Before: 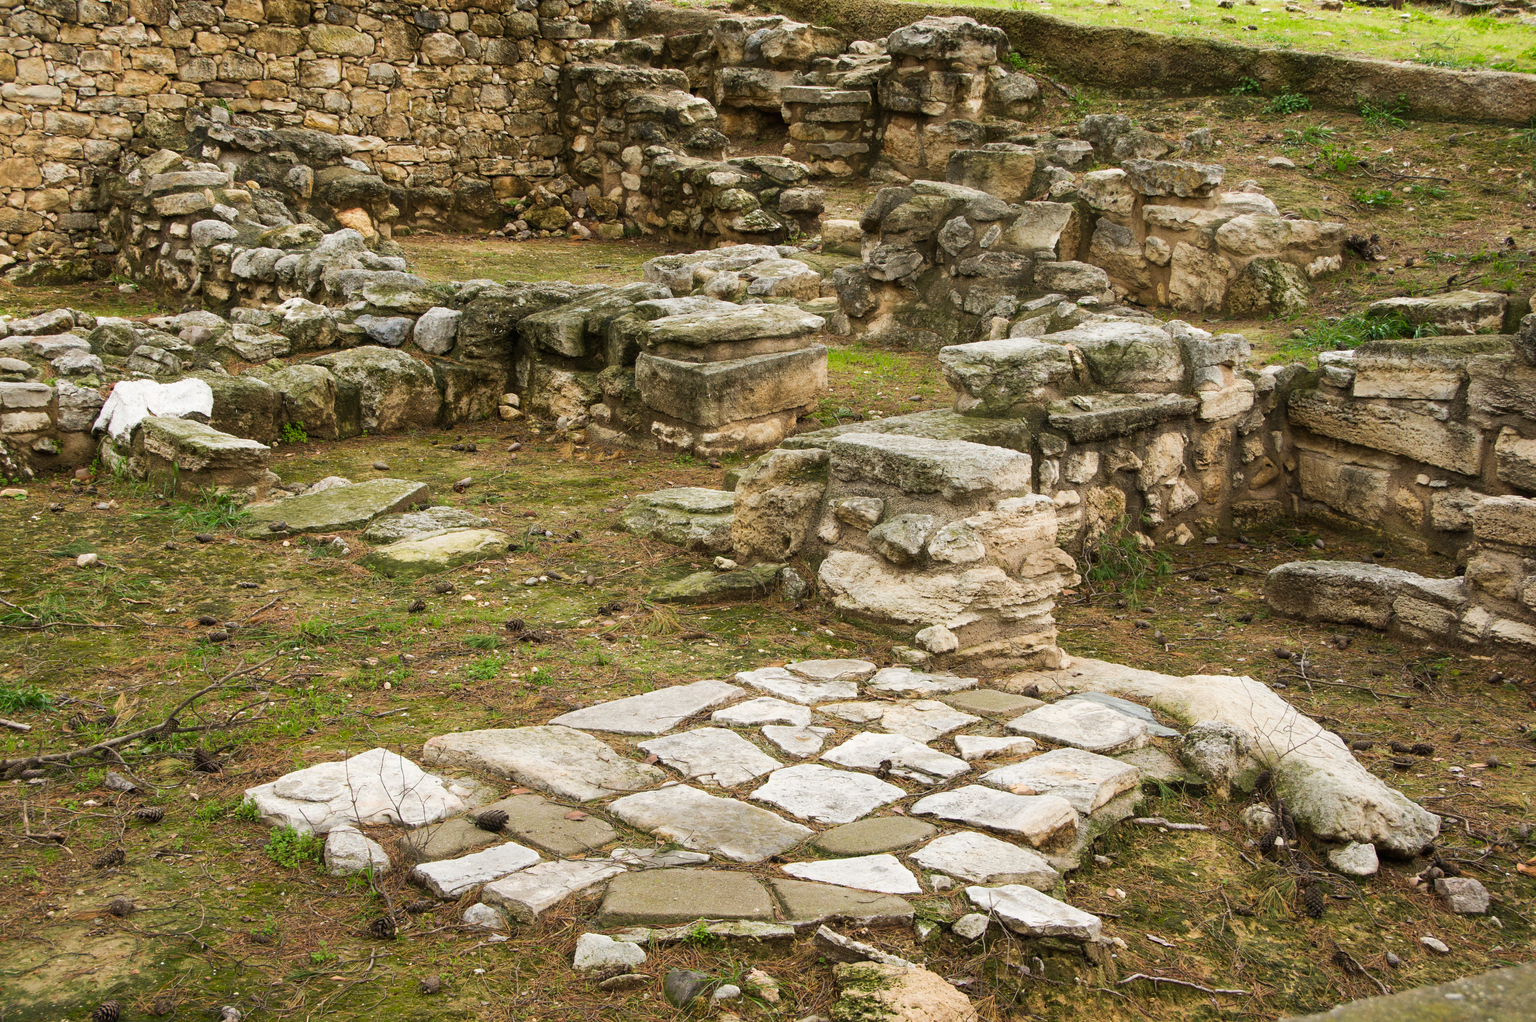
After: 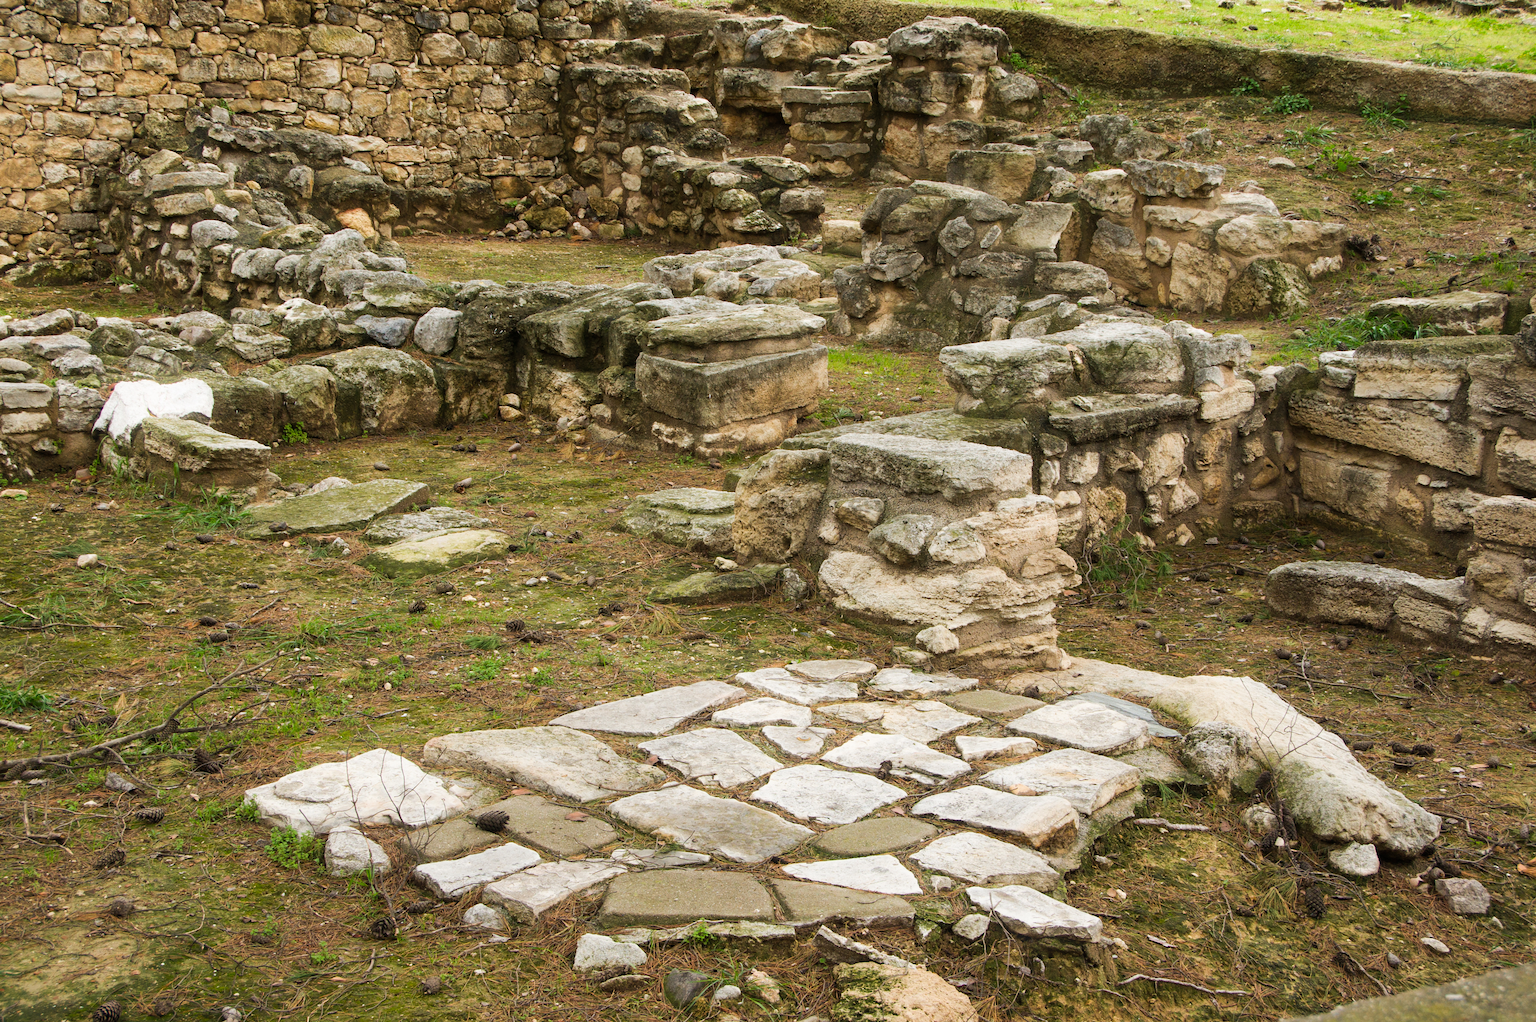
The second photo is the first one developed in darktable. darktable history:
bloom: size 13.65%, threshold 98.39%, strength 4.82%
